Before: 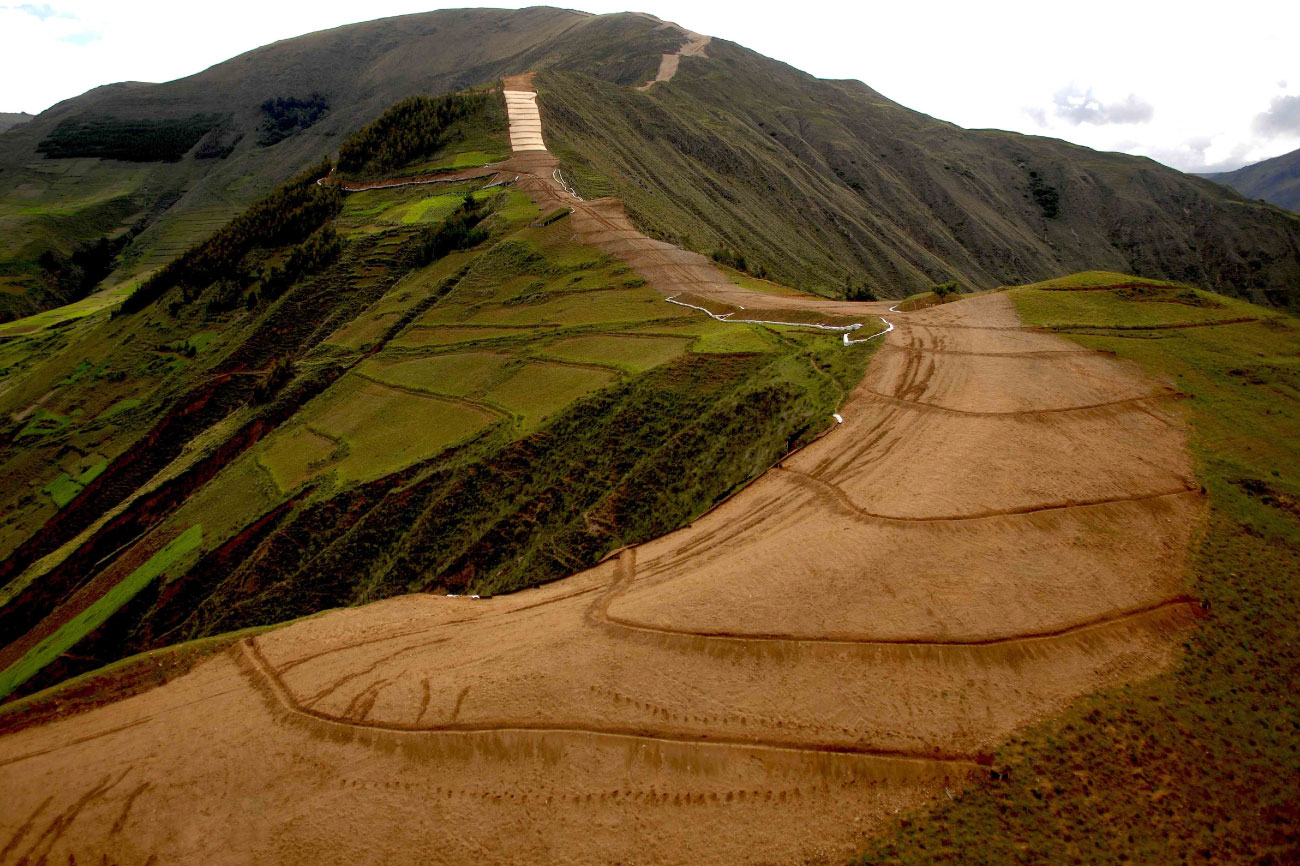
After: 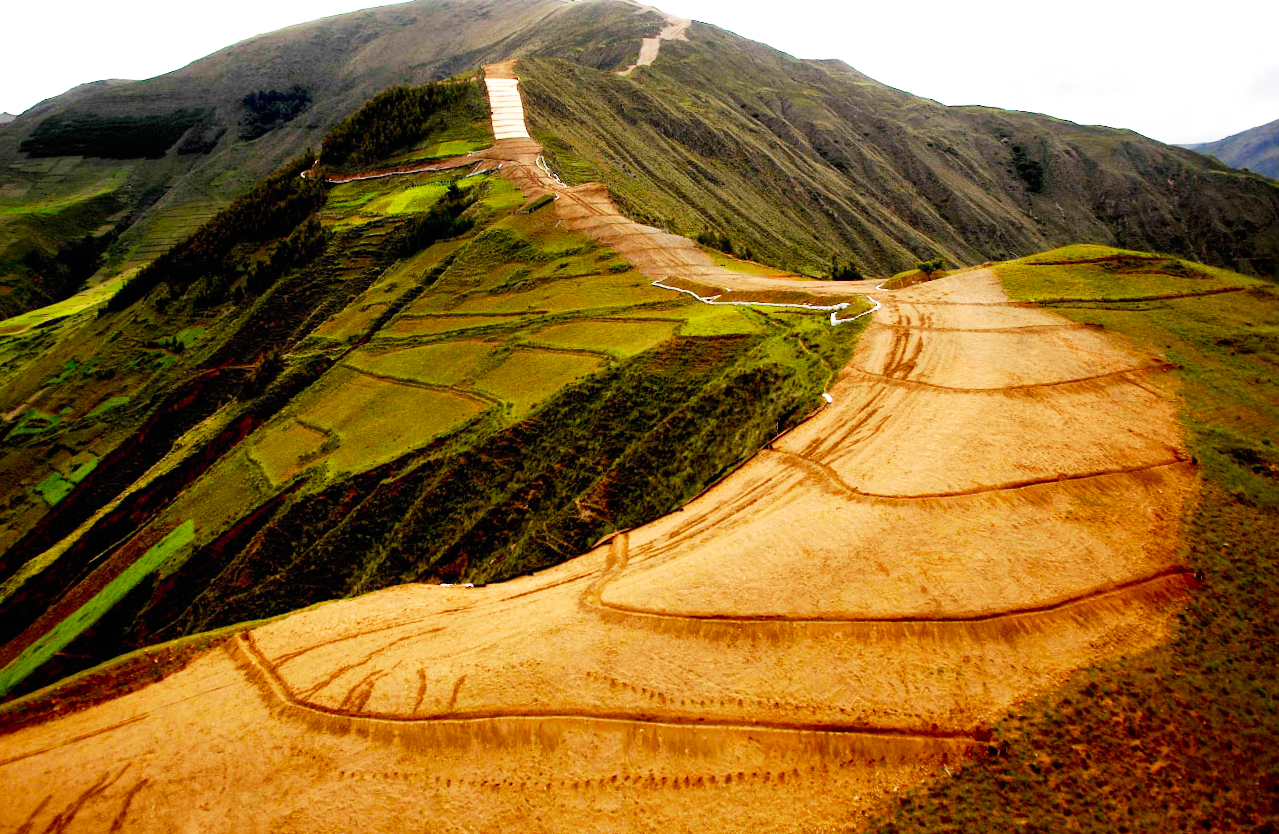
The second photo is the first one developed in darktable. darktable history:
base curve: curves: ch0 [(0, 0) (0.007, 0.004) (0.027, 0.03) (0.046, 0.07) (0.207, 0.54) (0.442, 0.872) (0.673, 0.972) (1, 1)], preserve colors none
rotate and perspective: rotation -1.42°, crop left 0.016, crop right 0.984, crop top 0.035, crop bottom 0.965
